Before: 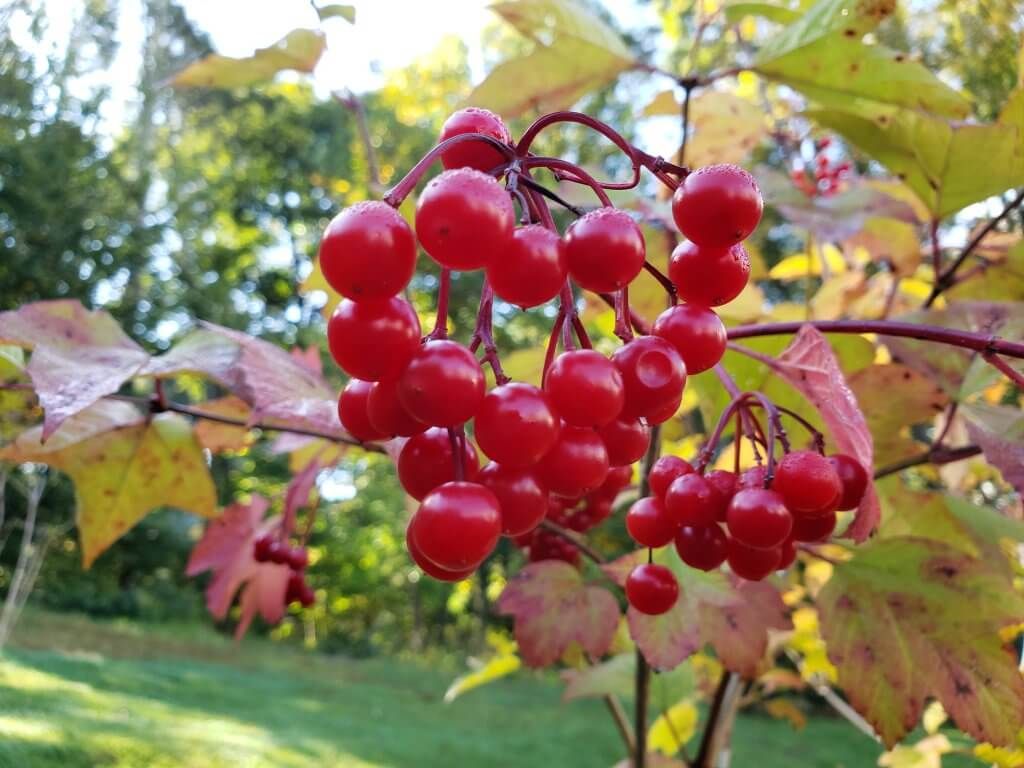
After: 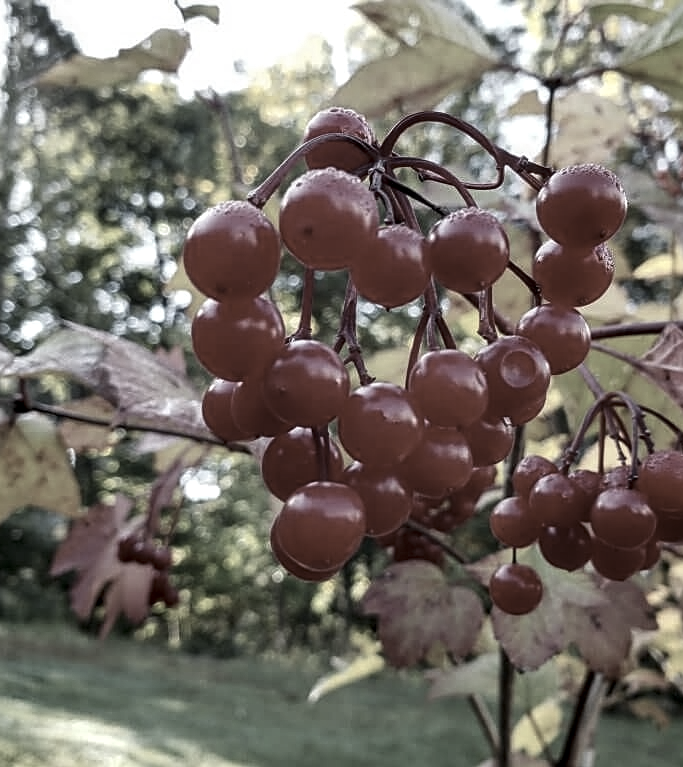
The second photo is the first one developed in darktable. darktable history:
crop and rotate: left 13.376%, right 19.868%
sharpen: on, module defaults
local contrast: on, module defaults
contrast brightness saturation: contrast 0.068, brightness -0.148, saturation 0.118
color correction: highlights b* -0.028, saturation 0.236
shadows and highlights: shadows 33.79, highlights -45.99, compress 49.67%, soften with gaussian
